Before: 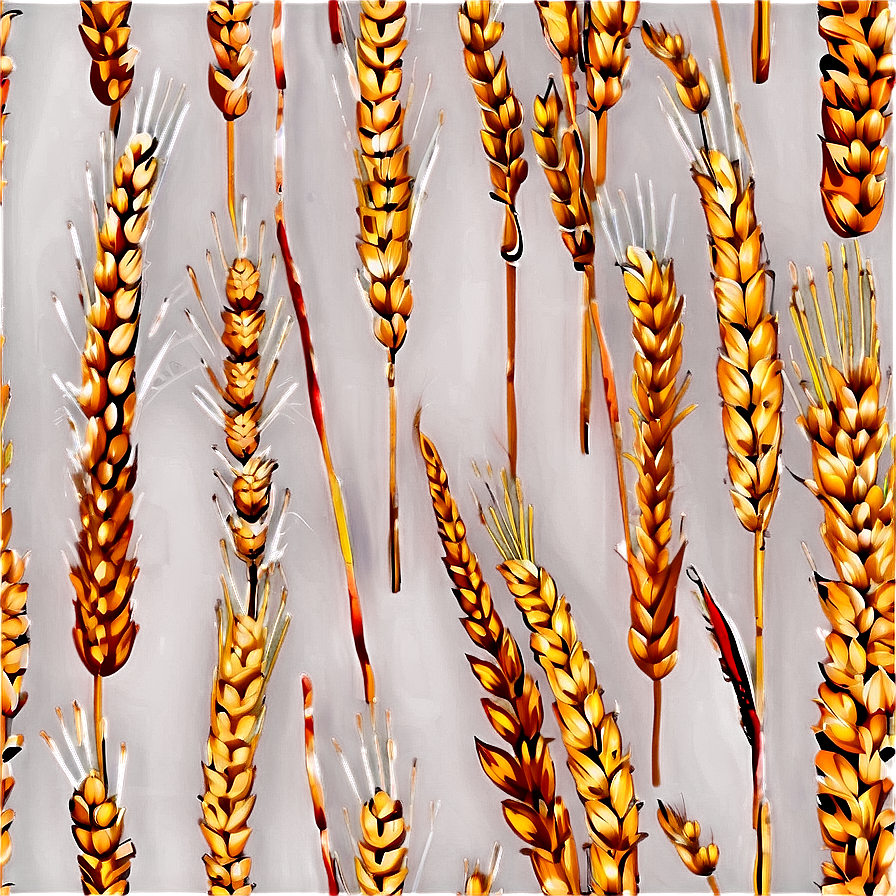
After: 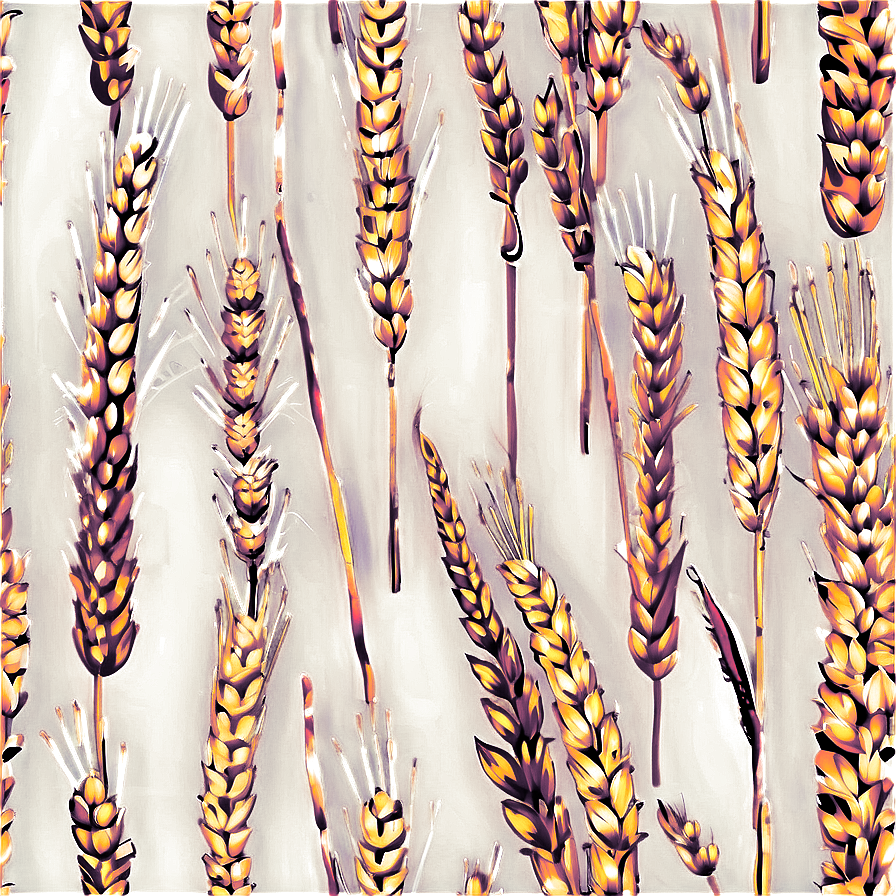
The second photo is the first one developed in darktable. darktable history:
tone equalizer: -8 EV -0.417 EV, -7 EV -0.389 EV, -6 EV -0.333 EV, -5 EV -0.222 EV, -3 EV 0.222 EV, -2 EV 0.333 EV, -1 EV 0.389 EV, +0 EV 0.417 EV, edges refinement/feathering 500, mask exposure compensation -1.57 EV, preserve details no
color balance: input saturation 99%
split-toning: shadows › hue 266.4°, shadows › saturation 0.4, highlights › hue 61.2°, highlights › saturation 0.3, compress 0%
